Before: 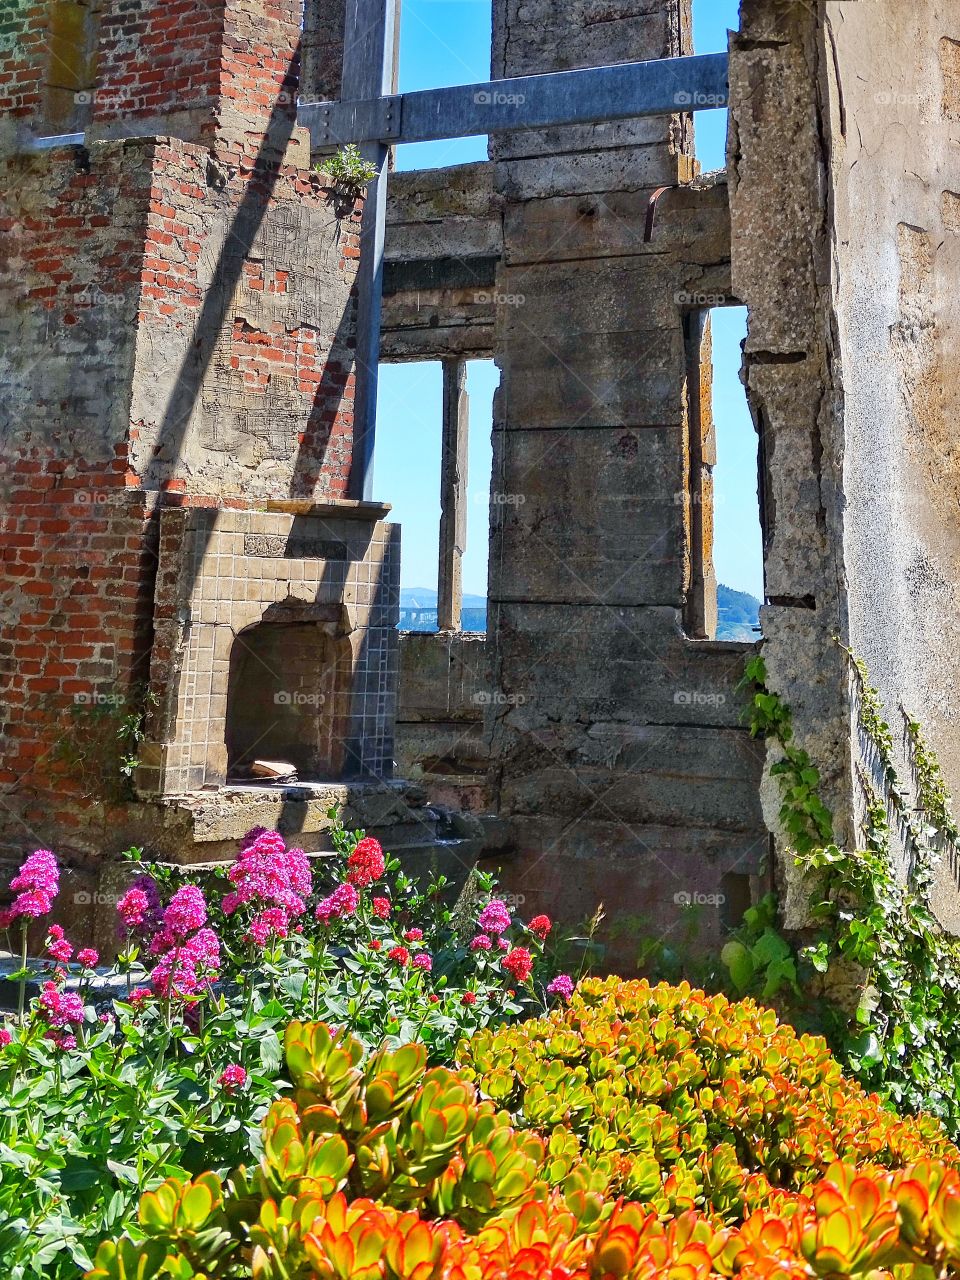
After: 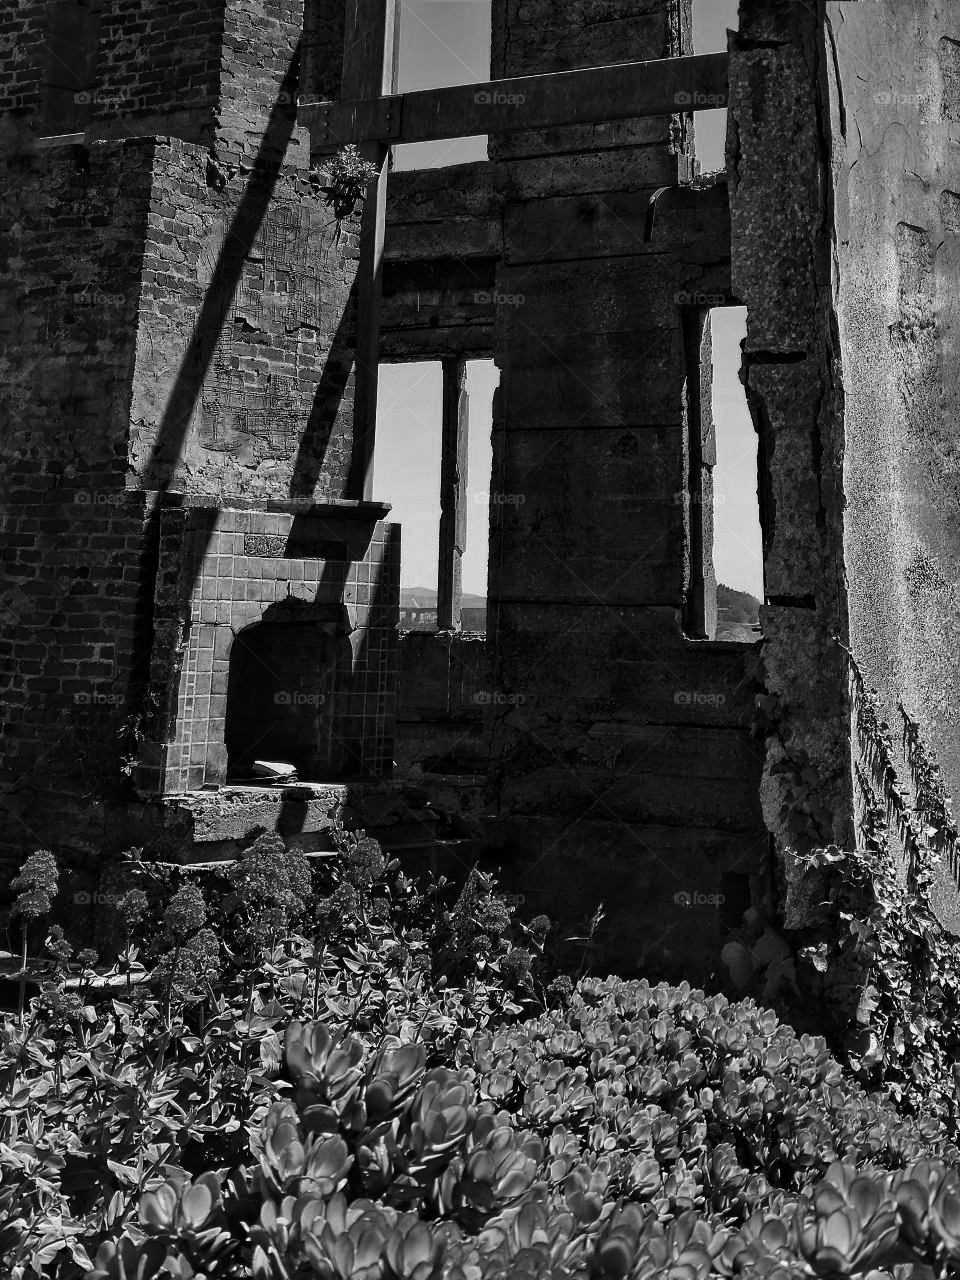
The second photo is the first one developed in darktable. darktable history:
color correction: highlights b* 0.026, saturation 0.783
contrast brightness saturation: contrast -0.04, brightness -0.599, saturation -0.99
